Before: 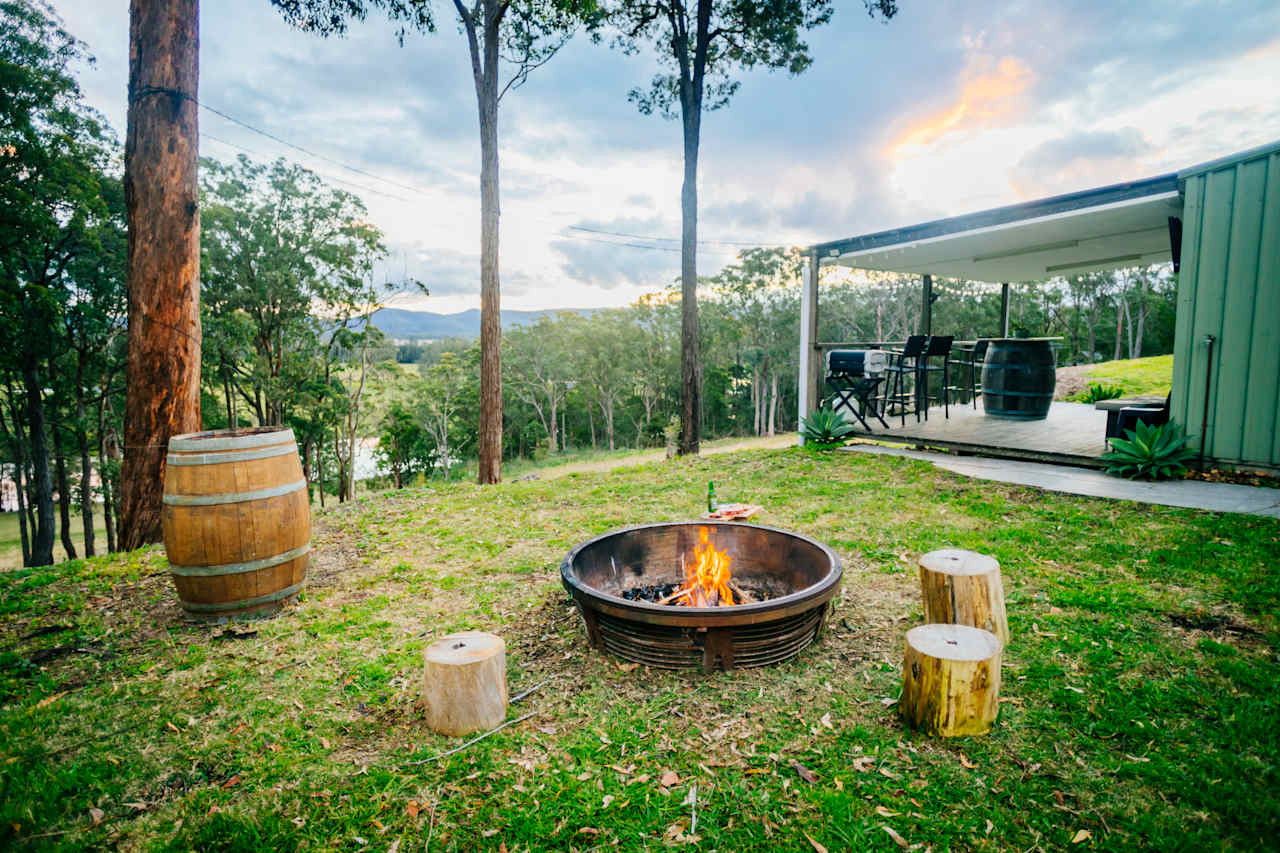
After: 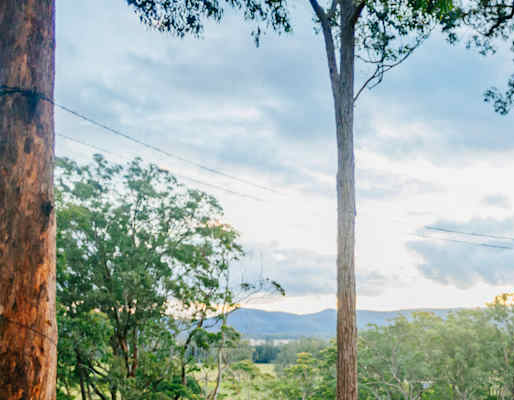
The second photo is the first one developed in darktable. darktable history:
crop and rotate: left 11.25%, top 0.057%, right 48.553%, bottom 52.974%
